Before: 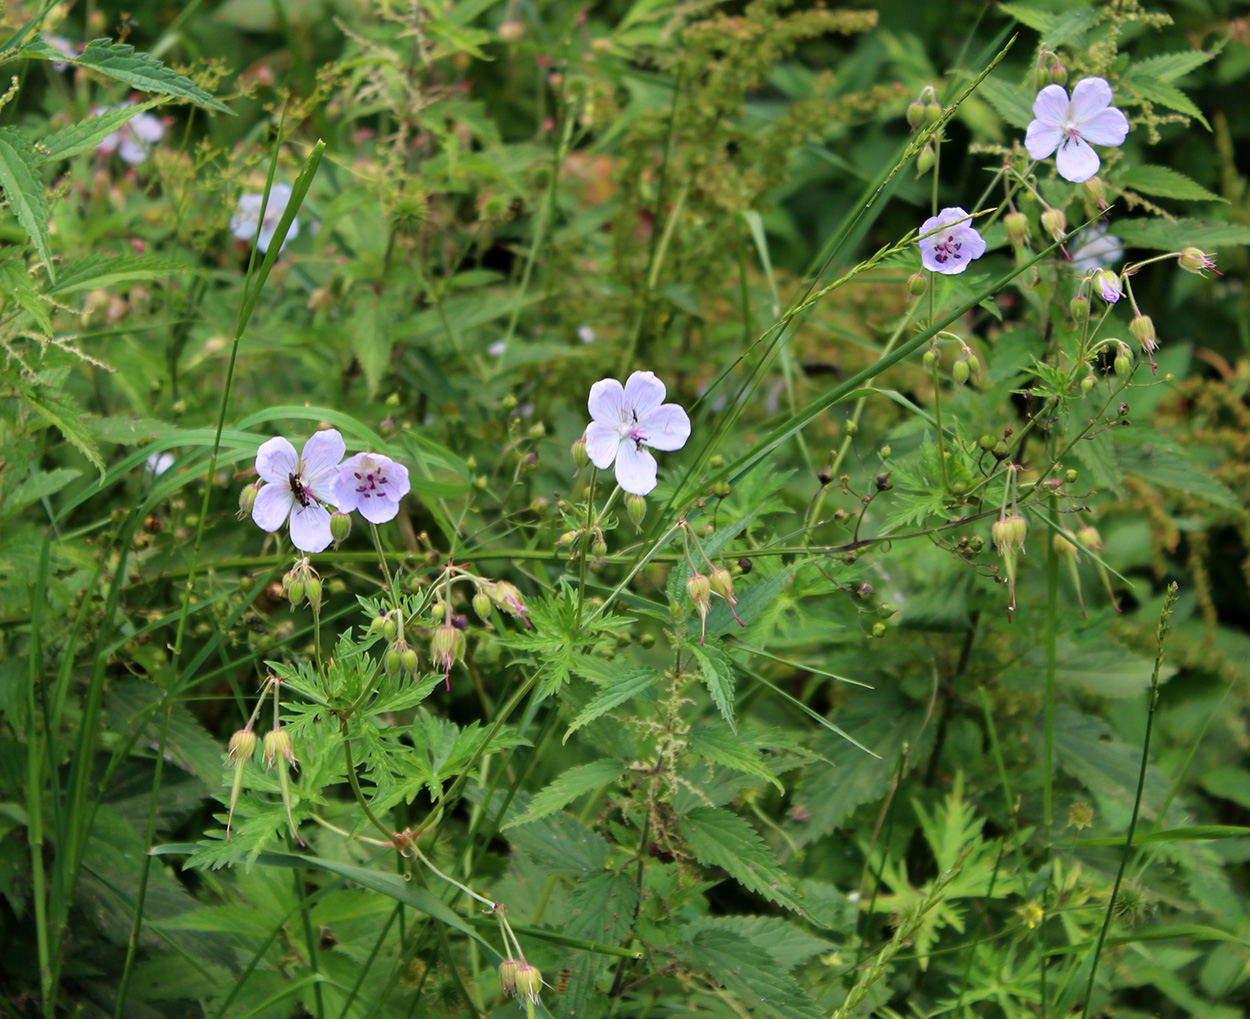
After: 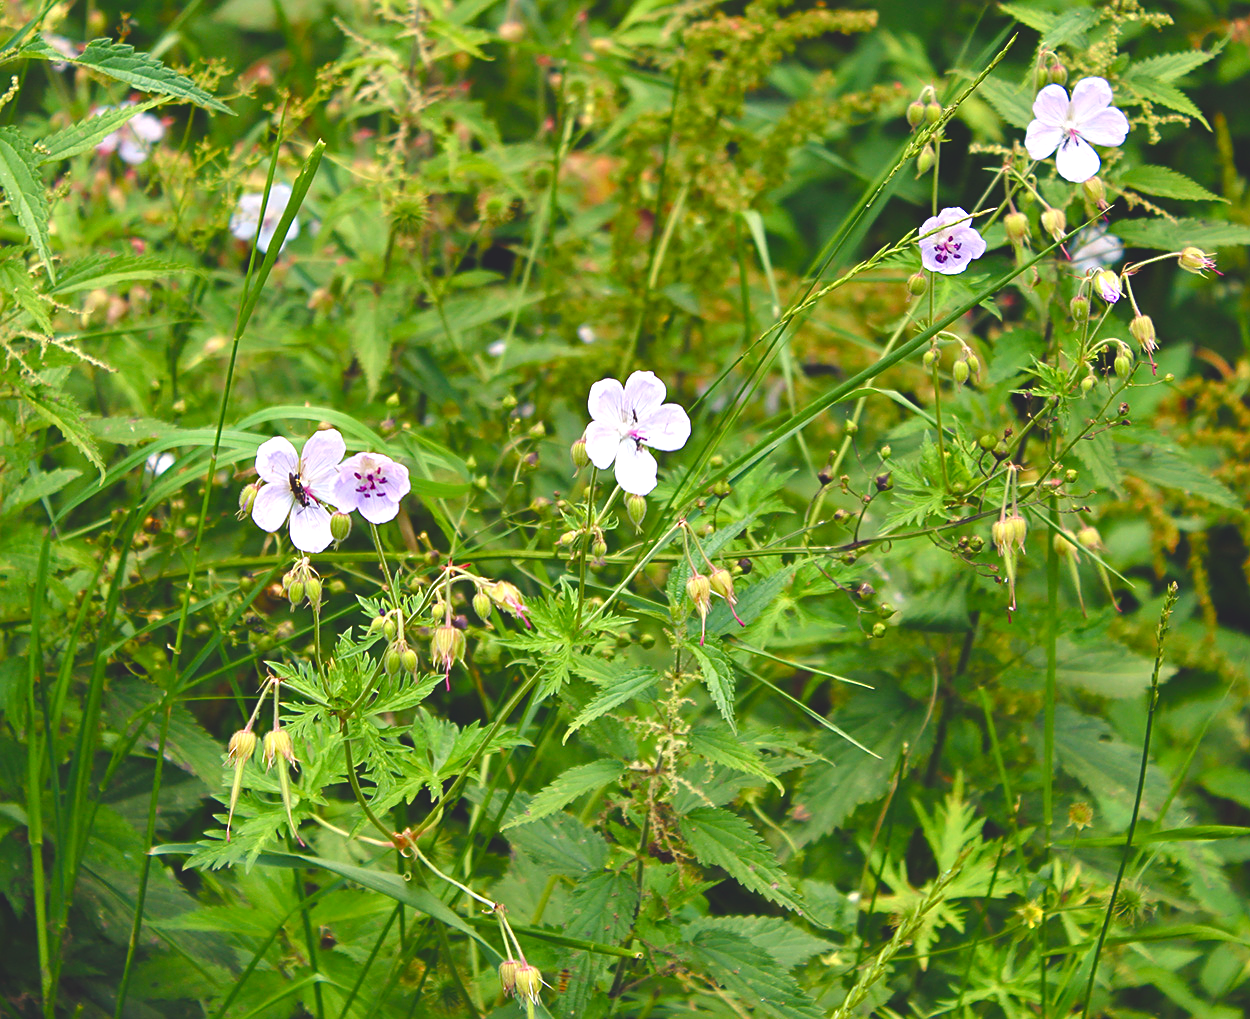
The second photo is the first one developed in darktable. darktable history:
exposure: exposure 0.6 EV, compensate highlight preservation false
sharpen: on, module defaults
color balance rgb: shadows lift › chroma 3%, shadows lift › hue 280.8°, power › hue 330°, highlights gain › chroma 3%, highlights gain › hue 75.6°, global offset › luminance 2%, perceptual saturation grading › global saturation 20%, perceptual saturation grading › highlights -25%, perceptual saturation grading › shadows 50%, global vibrance 20.33%
